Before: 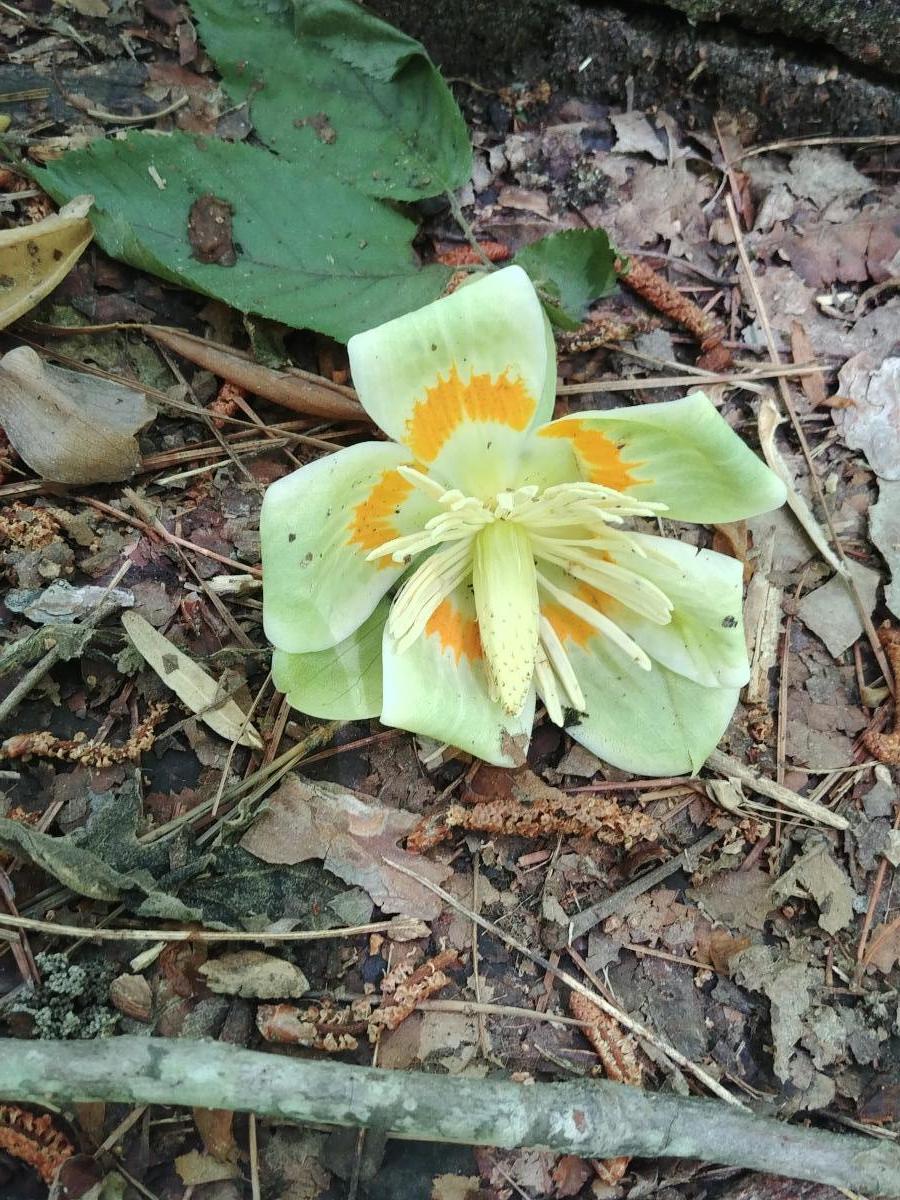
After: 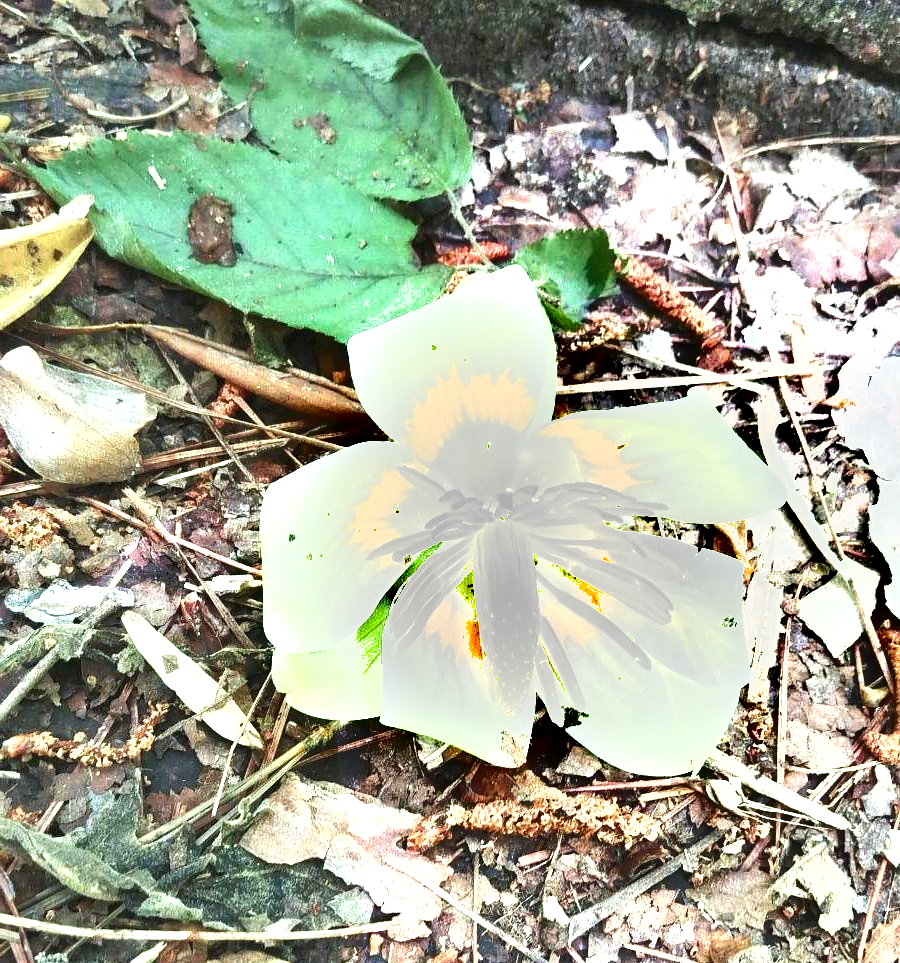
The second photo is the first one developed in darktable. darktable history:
exposure: black level correction 0, exposure 1.877 EV, compensate highlight preservation false
crop: bottom 19.677%
shadows and highlights: low approximation 0.01, soften with gaussian
